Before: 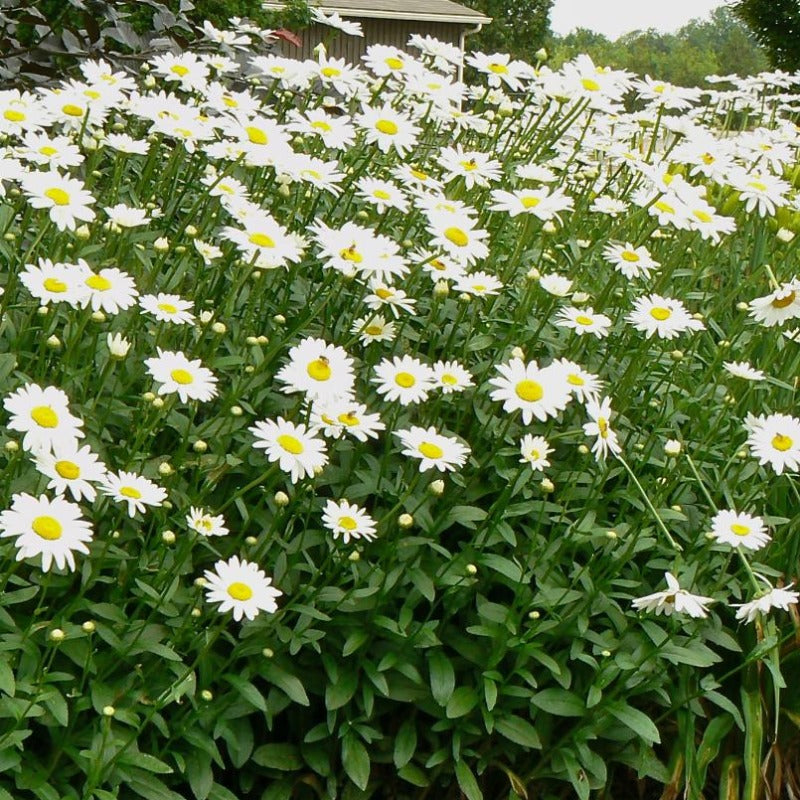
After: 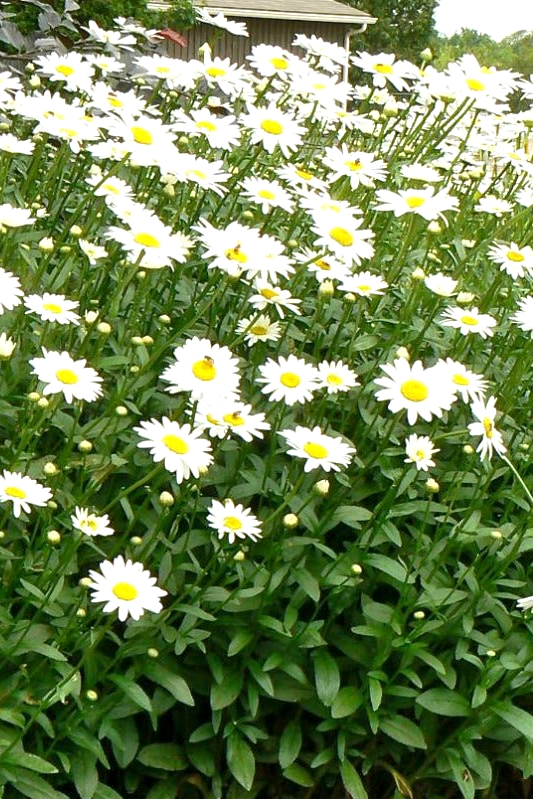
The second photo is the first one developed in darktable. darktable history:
crop and rotate: left 14.385%, right 18.948%
exposure: black level correction 0.001, exposure 0.5 EV, compensate exposure bias true, compensate highlight preservation false
